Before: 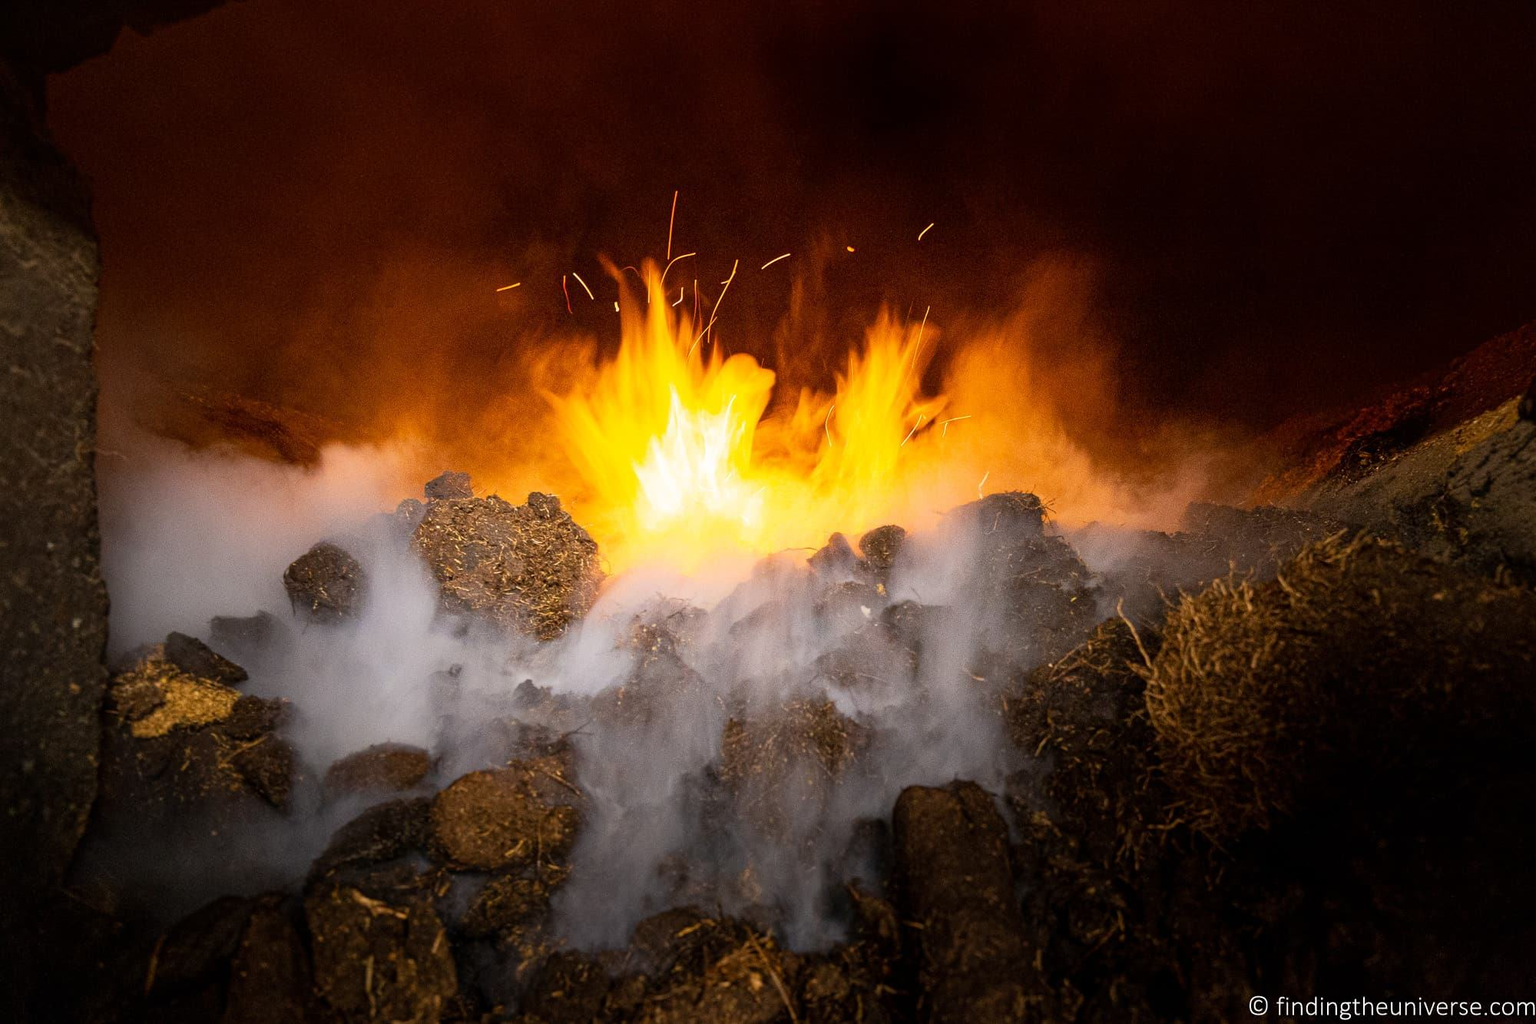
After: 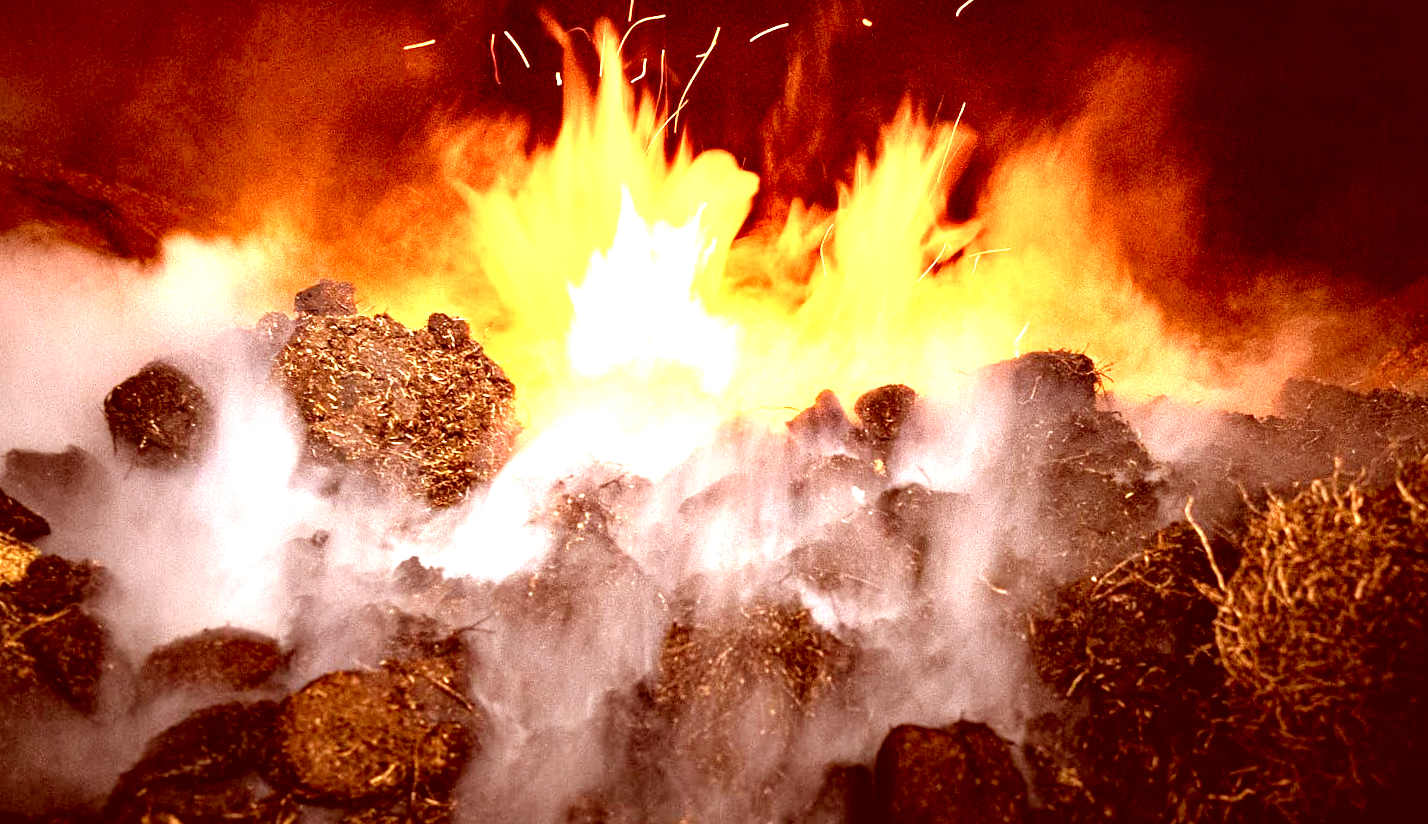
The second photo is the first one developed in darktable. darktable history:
contrast equalizer: octaves 7, y [[0.6 ×6], [0.55 ×6], [0 ×6], [0 ×6], [0 ×6]]
exposure: black level correction 0, exposure 1.106 EV, compensate exposure bias true, compensate highlight preservation false
crop and rotate: angle -3.49°, left 9.746%, top 20.84%, right 12.426%, bottom 11.779%
color correction: highlights a* 9.4, highlights b* 8.8, shadows a* 39.56, shadows b* 39.97, saturation 0.8
